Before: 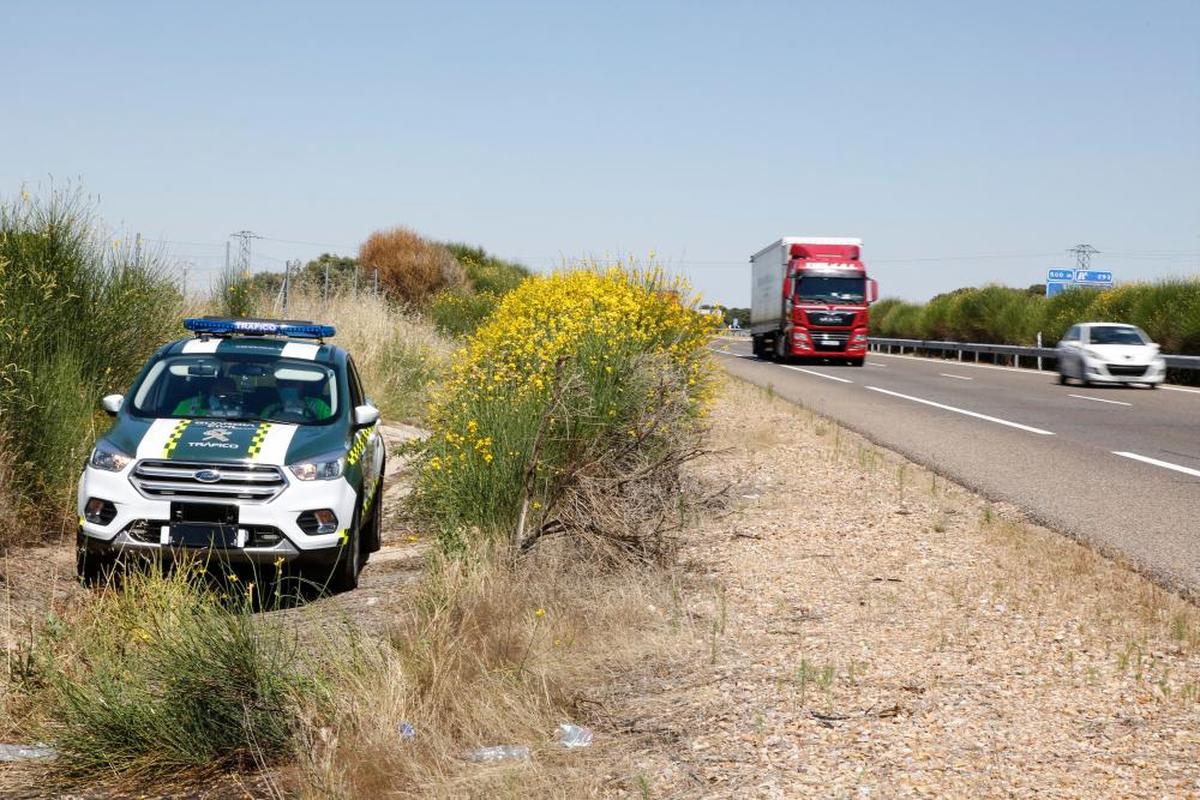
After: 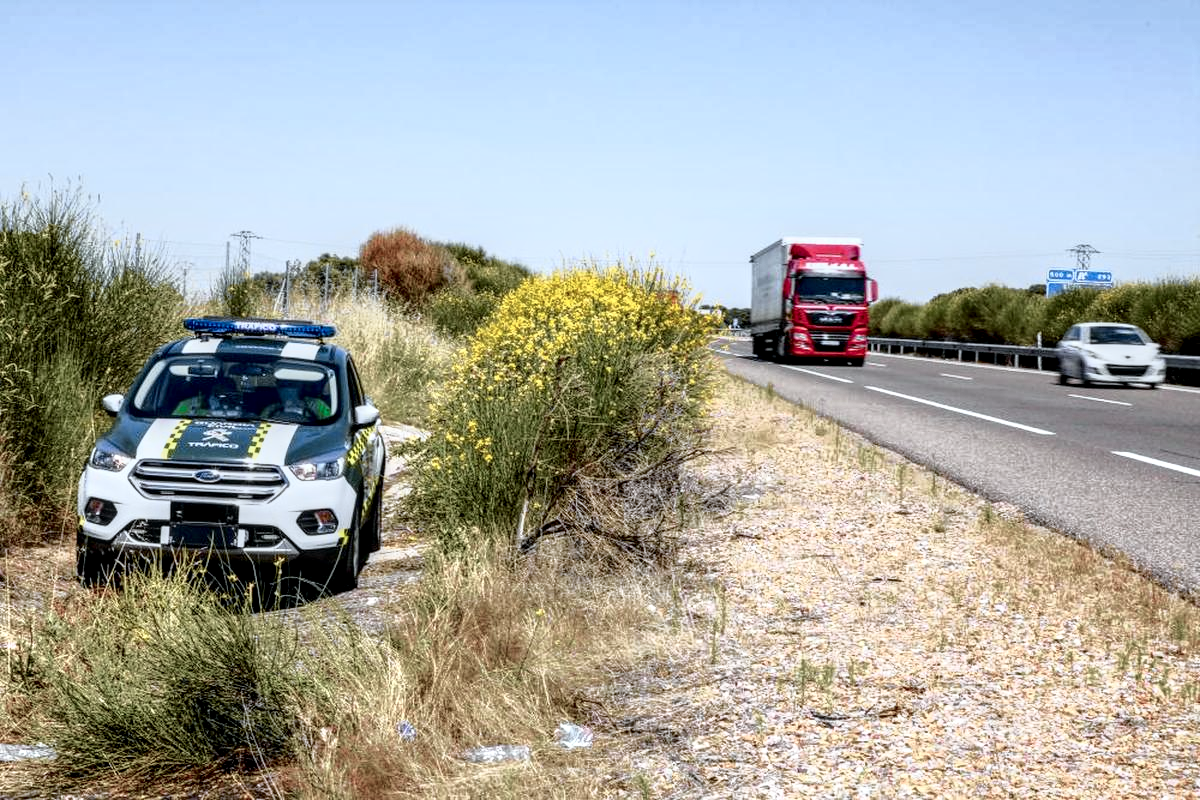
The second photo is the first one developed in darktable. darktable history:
tone curve: curves: ch0 [(0, 0) (0.105, 0.068) (0.195, 0.162) (0.283, 0.283) (0.384, 0.404) (0.485, 0.531) (0.638, 0.681) (0.795, 0.879) (1, 0.977)]; ch1 [(0, 0) (0.161, 0.092) (0.35, 0.33) (0.379, 0.401) (0.456, 0.469) (0.504, 0.498) (0.53, 0.532) (0.58, 0.619) (0.635, 0.671) (1, 1)]; ch2 [(0, 0) (0.371, 0.362) (0.437, 0.437) (0.483, 0.484) (0.53, 0.515) (0.56, 0.58) (0.622, 0.606) (1, 1)], color space Lab, independent channels, preserve colors none
white balance: red 0.967, blue 1.049
local contrast: highlights 25%, detail 150%
exposure: black level correction 0.002, compensate highlight preservation false
